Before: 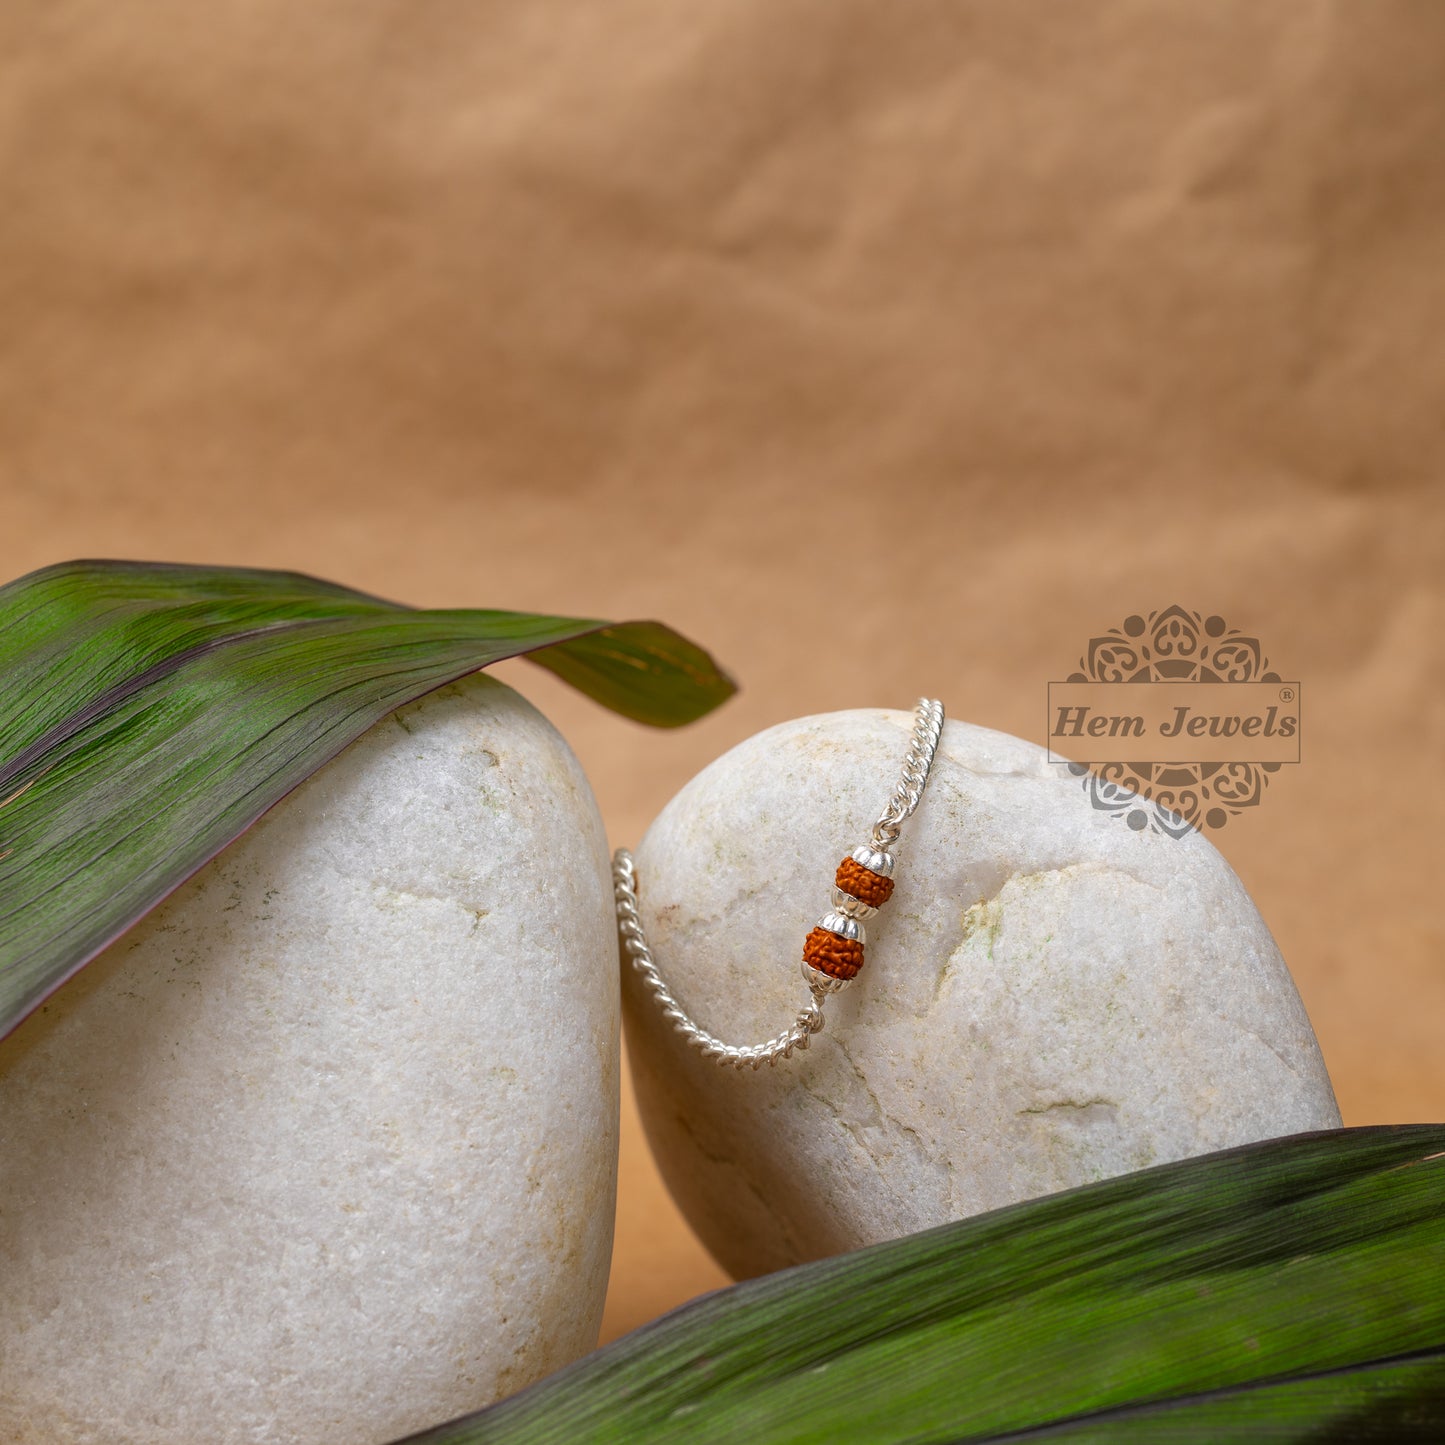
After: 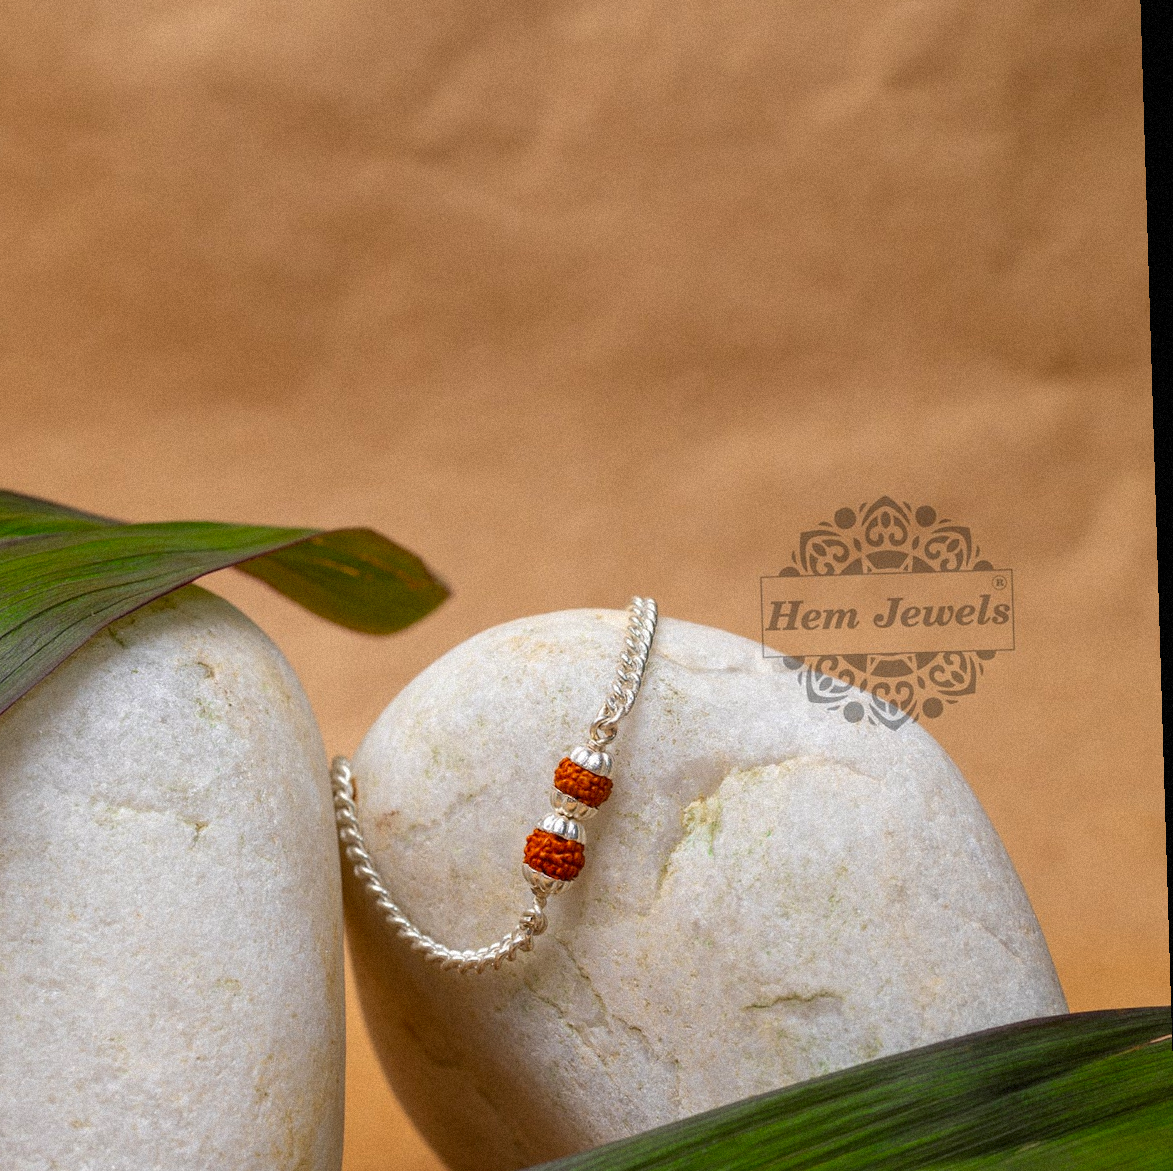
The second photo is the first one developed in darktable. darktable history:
grain: mid-tones bias 0%
crop and rotate: left 20.74%, top 7.912%, right 0.375%, bottom 13.378%
contrast brightness saturation: saturation 0.18
rotate and perspective: rotation -1.75°, automatic cropping off
